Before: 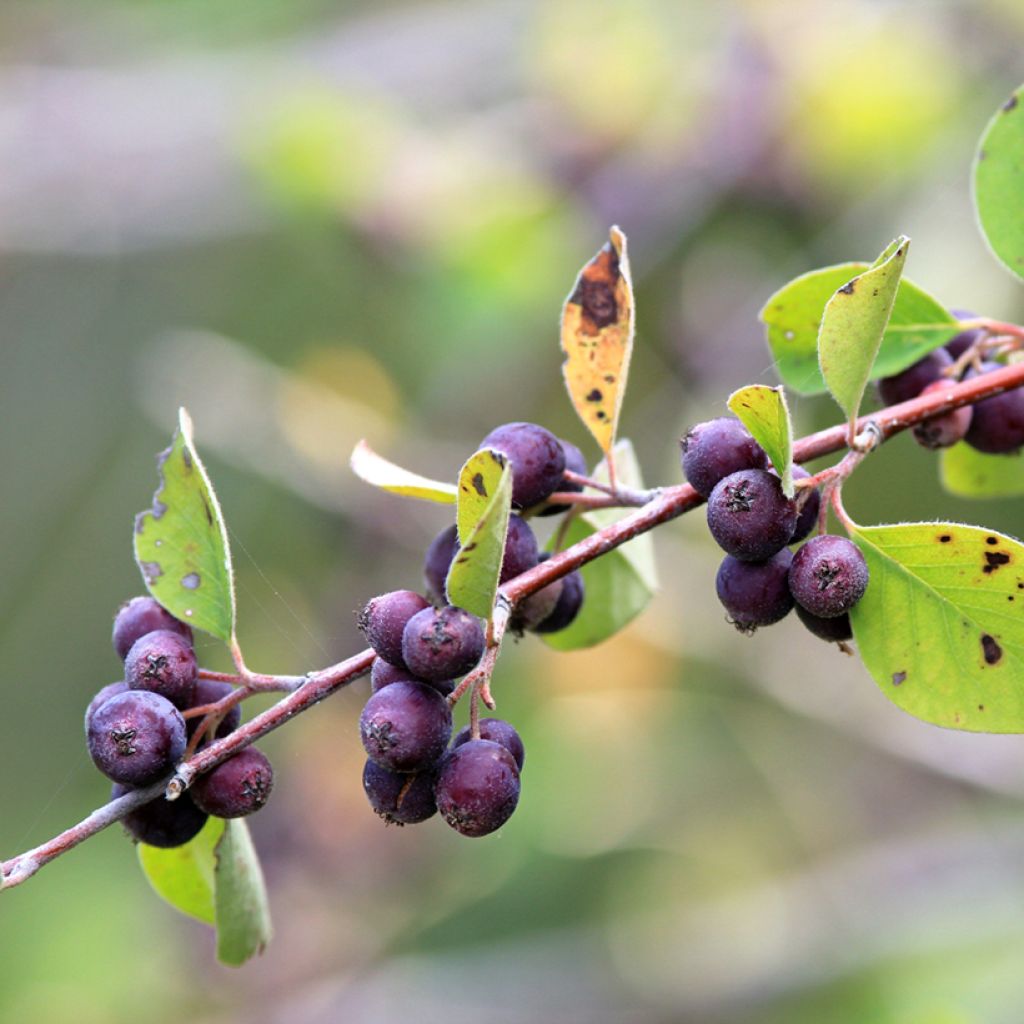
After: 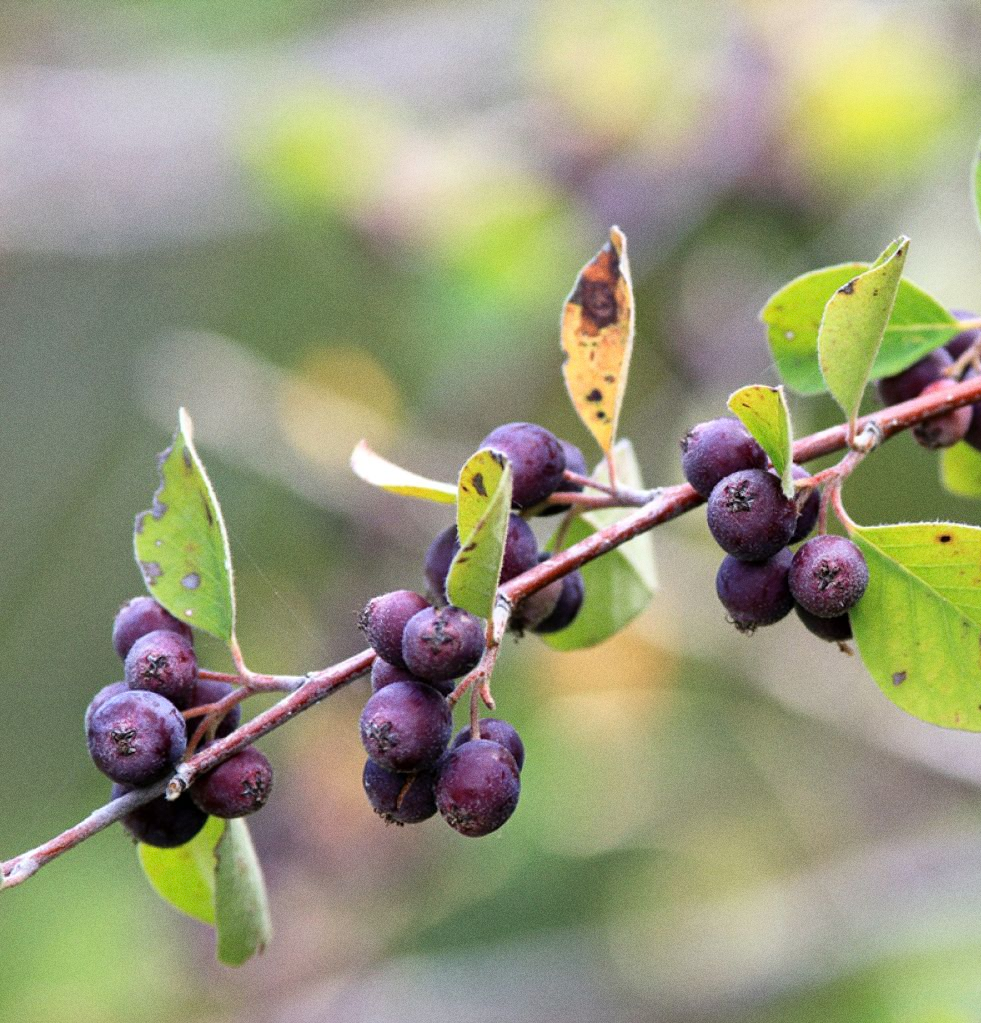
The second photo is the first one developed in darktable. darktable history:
grain: coarseness 0.09 ISO
crop: right 4.126%, bottom 0.031%
